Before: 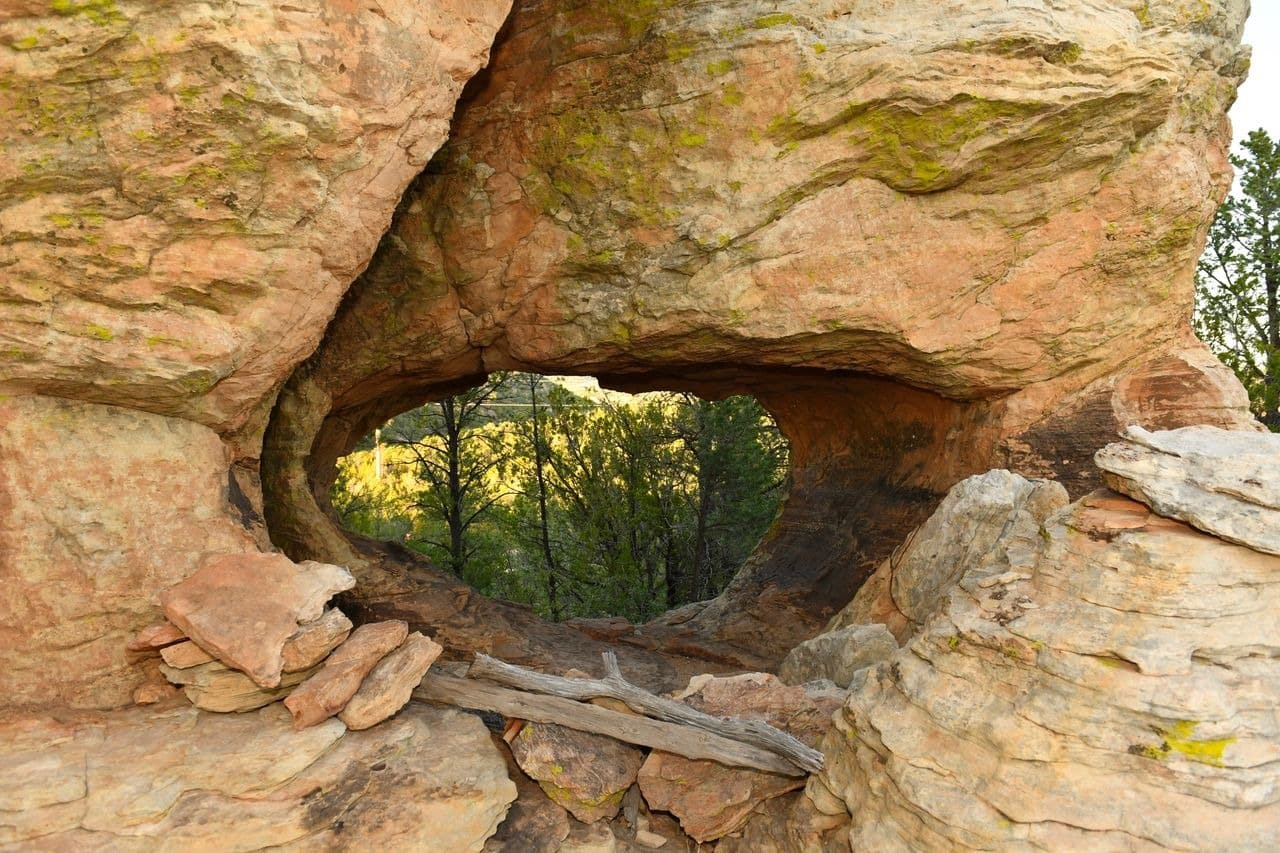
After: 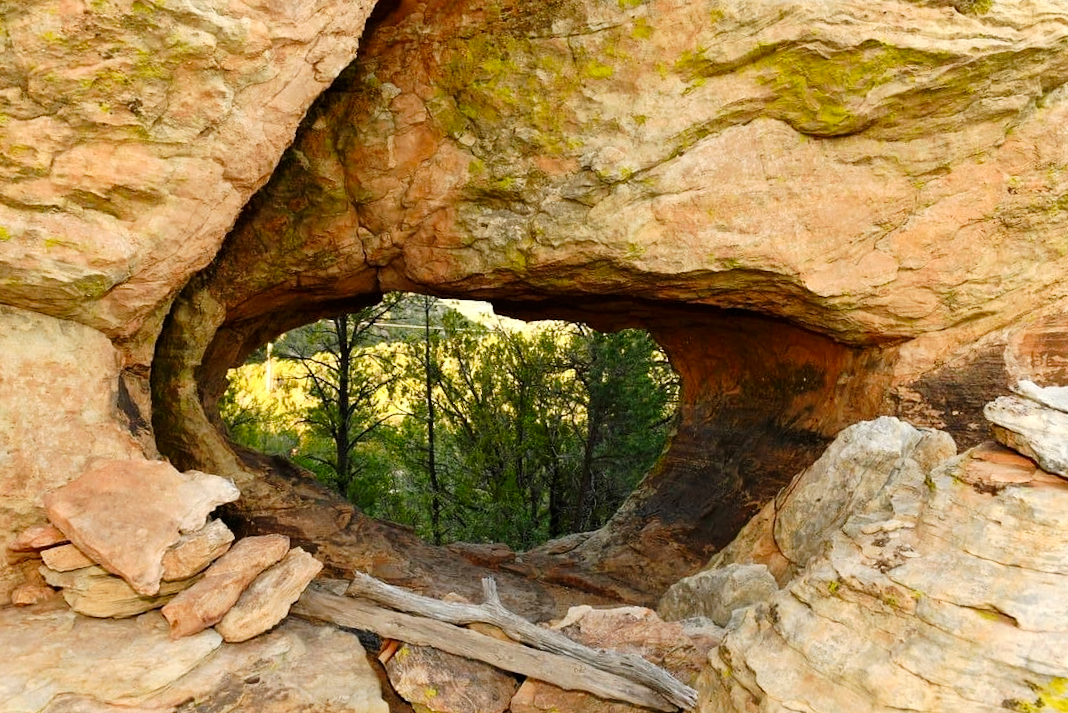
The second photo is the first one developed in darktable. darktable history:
tone curve: curves: ch0 [(0.003, 0) (0.066, 0.023) (0.149, 0.094) (0.264, 0.238) (0.395, 0.421) (0.517, 0.56) (0.688, 0.743) (0.813, 0.846) (1, 1)]; ch1 [(0, 0) (0.164, 0.115) (0.337, 0.332) (0.39, 0.398) (0.464, 0.461) (0.501, 0.5) (0.521, 0.535) (0.571, 0.588) (0.652, 0.681) (0.733, 0.749) (0.811, 0.796) (1, 1)]; ch2 [(0, 0) (0.337, 0.382) (0.464, 0.476) (0.501, 0.502) (0.527, 0.54) (0.556, 0.567) (0.6, 0.59) (0.687, 0.675) (1, 1)], preserve colors none
crop and rotate: angle -3.1°, left 5.155%, top 5.215%, right 4.754%, bottom 4.472%
exposure: exposure 0.201 EV, compensate exposure bias true, compensate highlight preservation false
